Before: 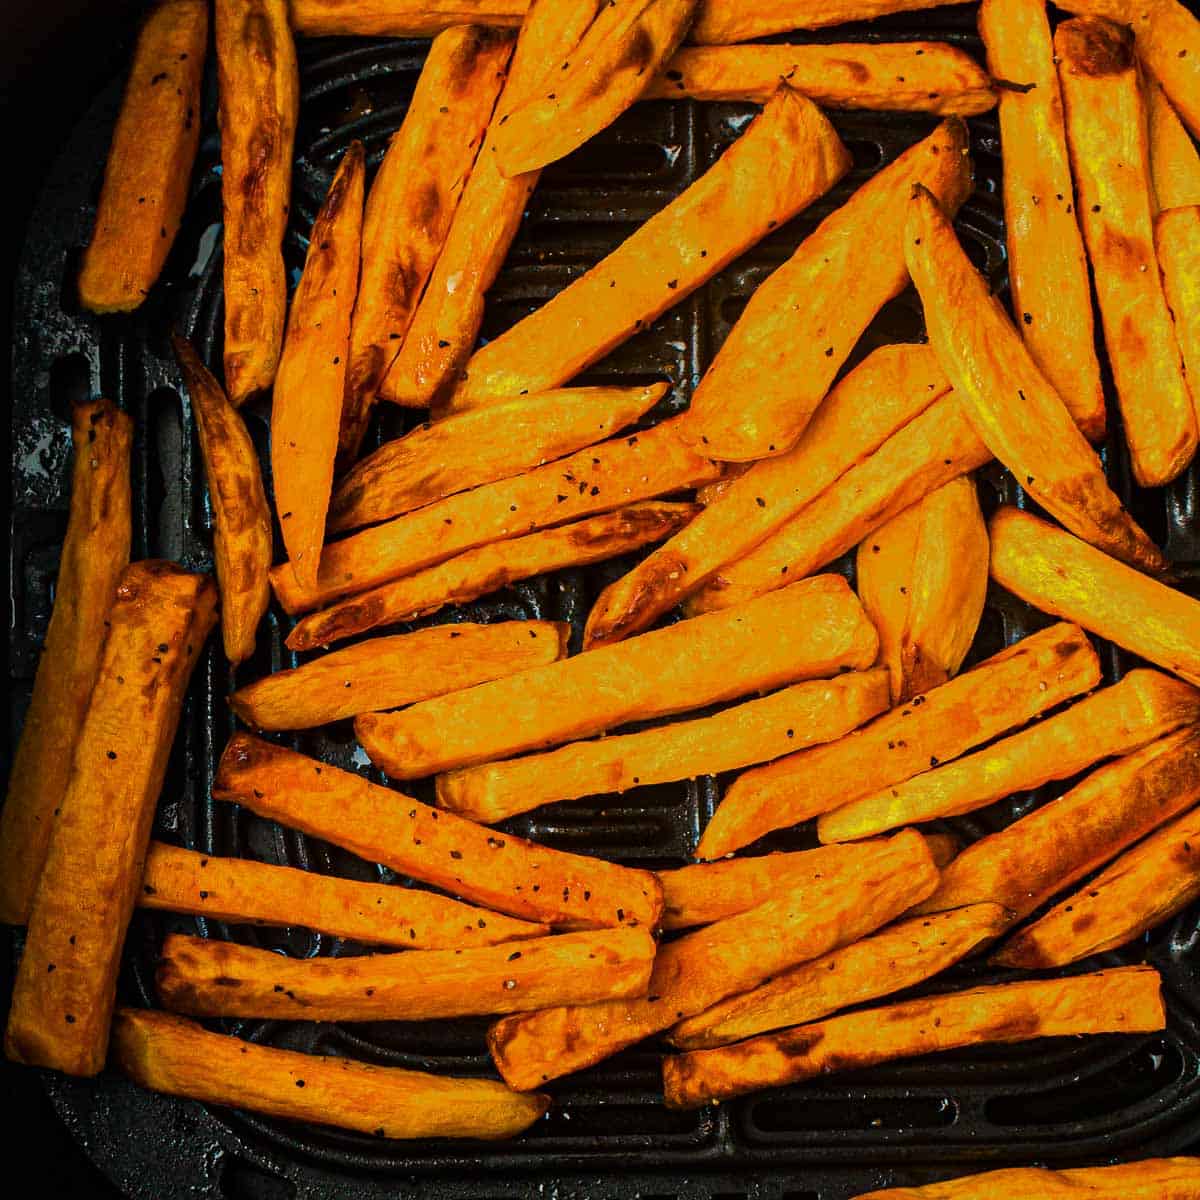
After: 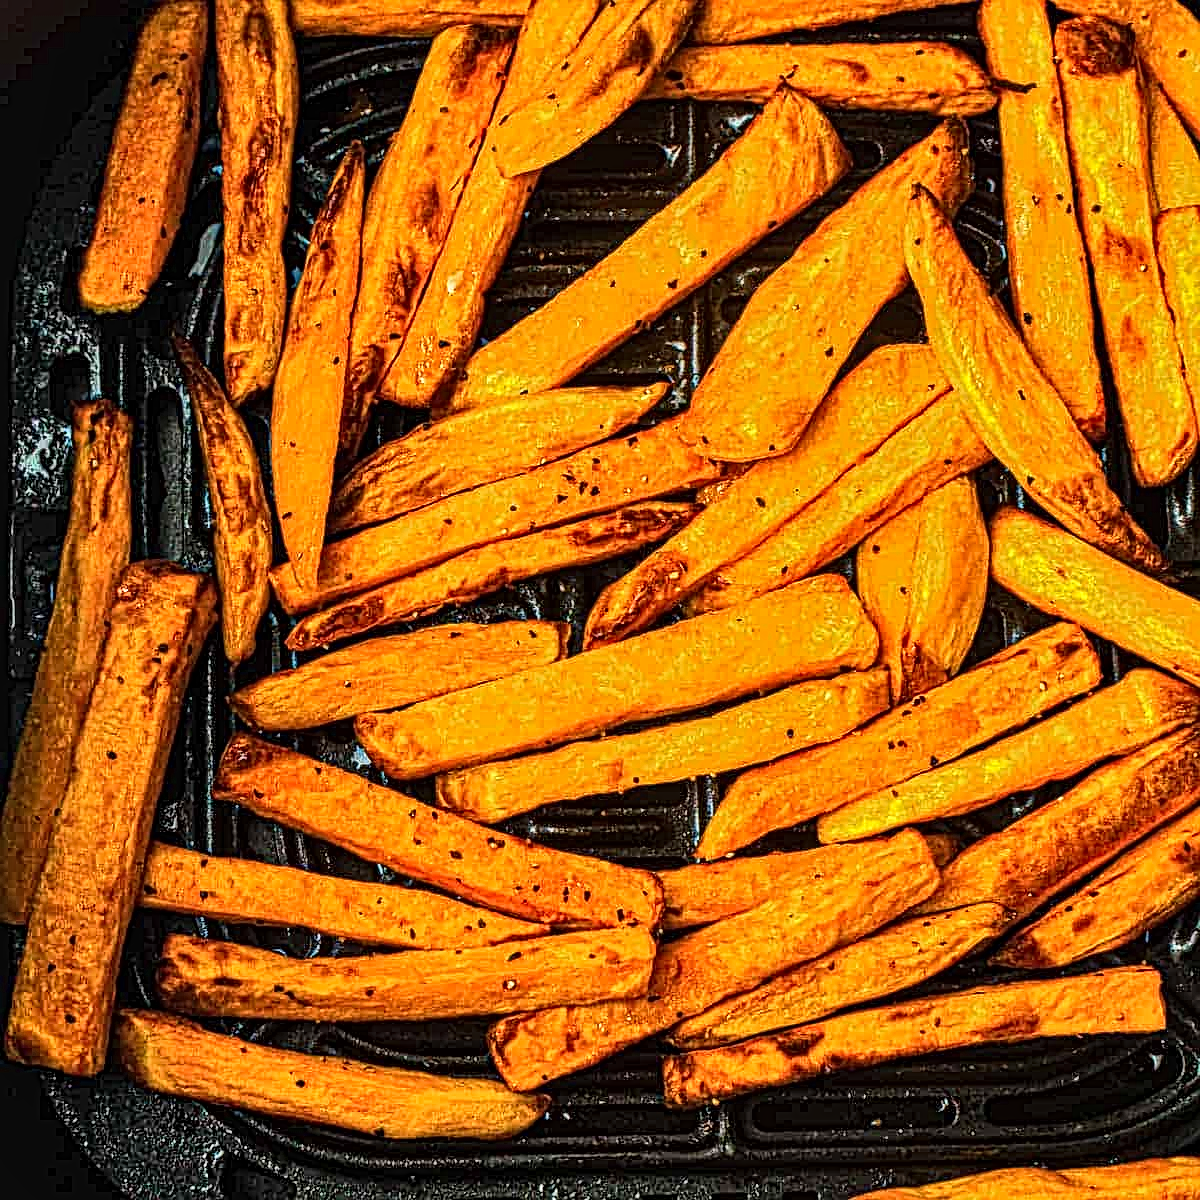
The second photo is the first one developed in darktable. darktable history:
local contrast: mode bilateral grid, contrast 21, coarseness 3, detail 300%, midtone range 0.2
contrast brightness saturation: contrast 0.203, brightness 0.142, saturation 0.142
shadows and highlights: shadows 52.39, soften with gaussian
